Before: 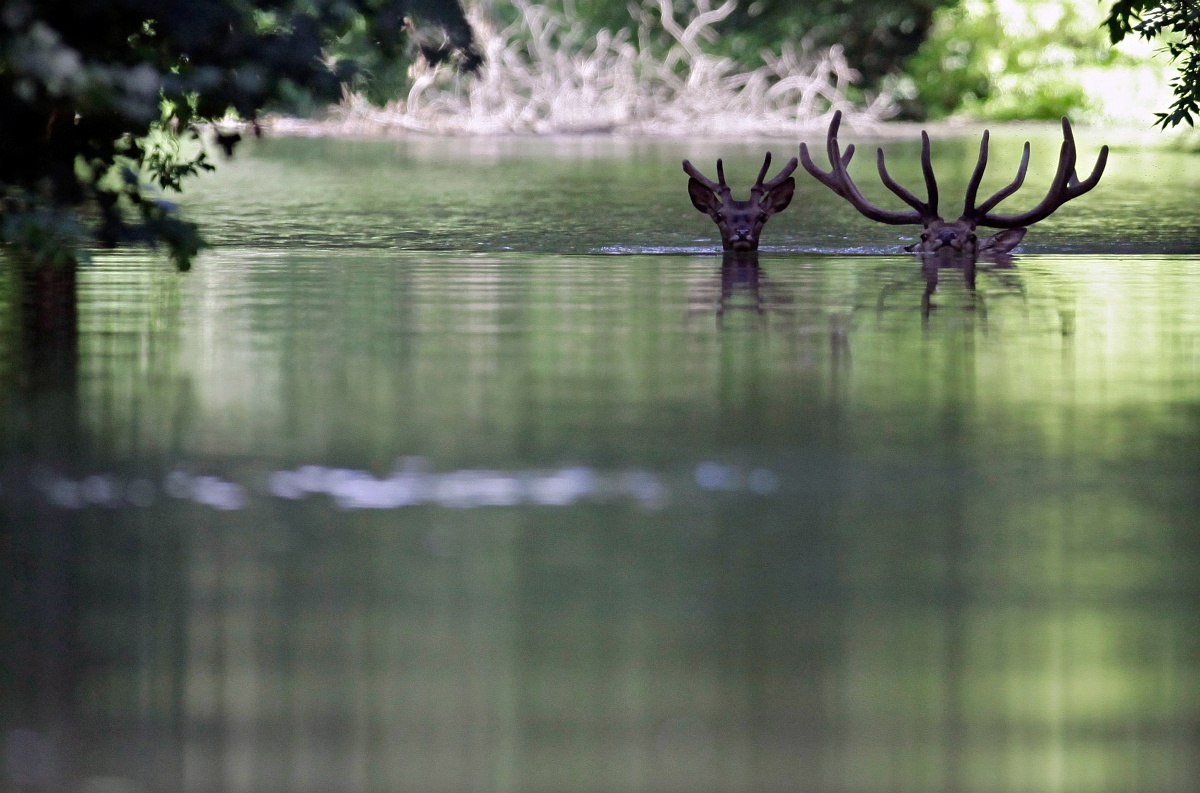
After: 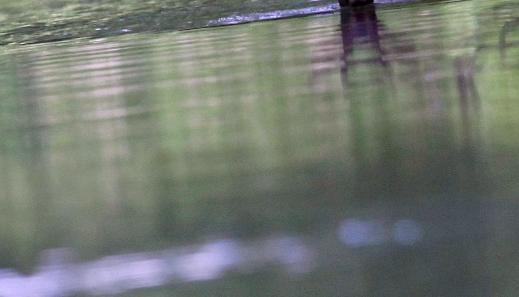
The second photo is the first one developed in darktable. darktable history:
white balance: red 1.05, blue 1.072
rotate and perspective: rotation -6.83°, automatic cropping off
crop: left 31.751%, top 32.172%, right 27.8%, bottom 35.83%
exposure: black level correction 0.002, exposure 0.15 EV, compensate highlight preservation false
